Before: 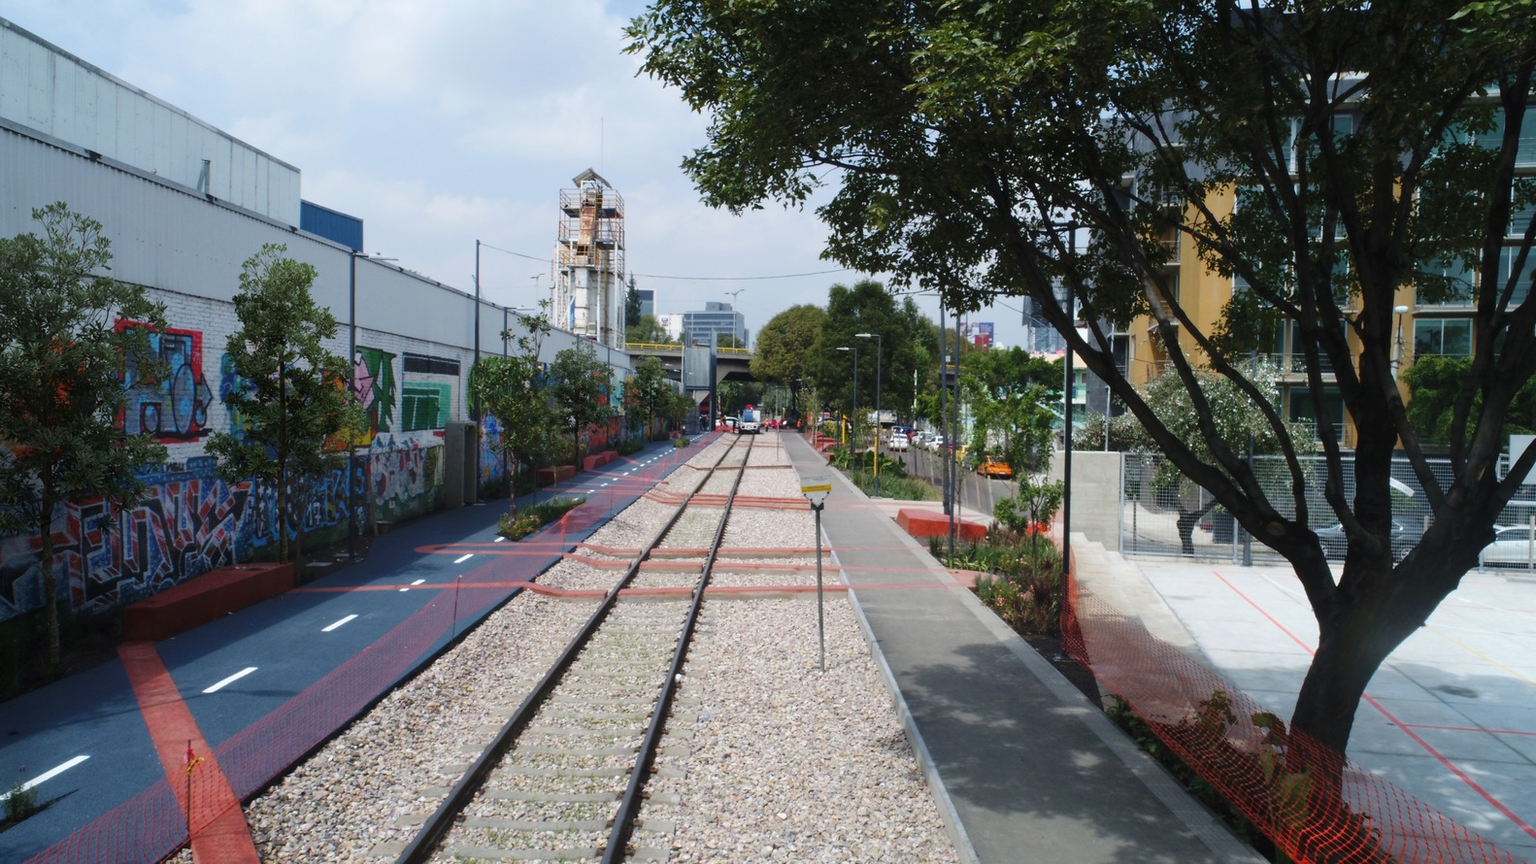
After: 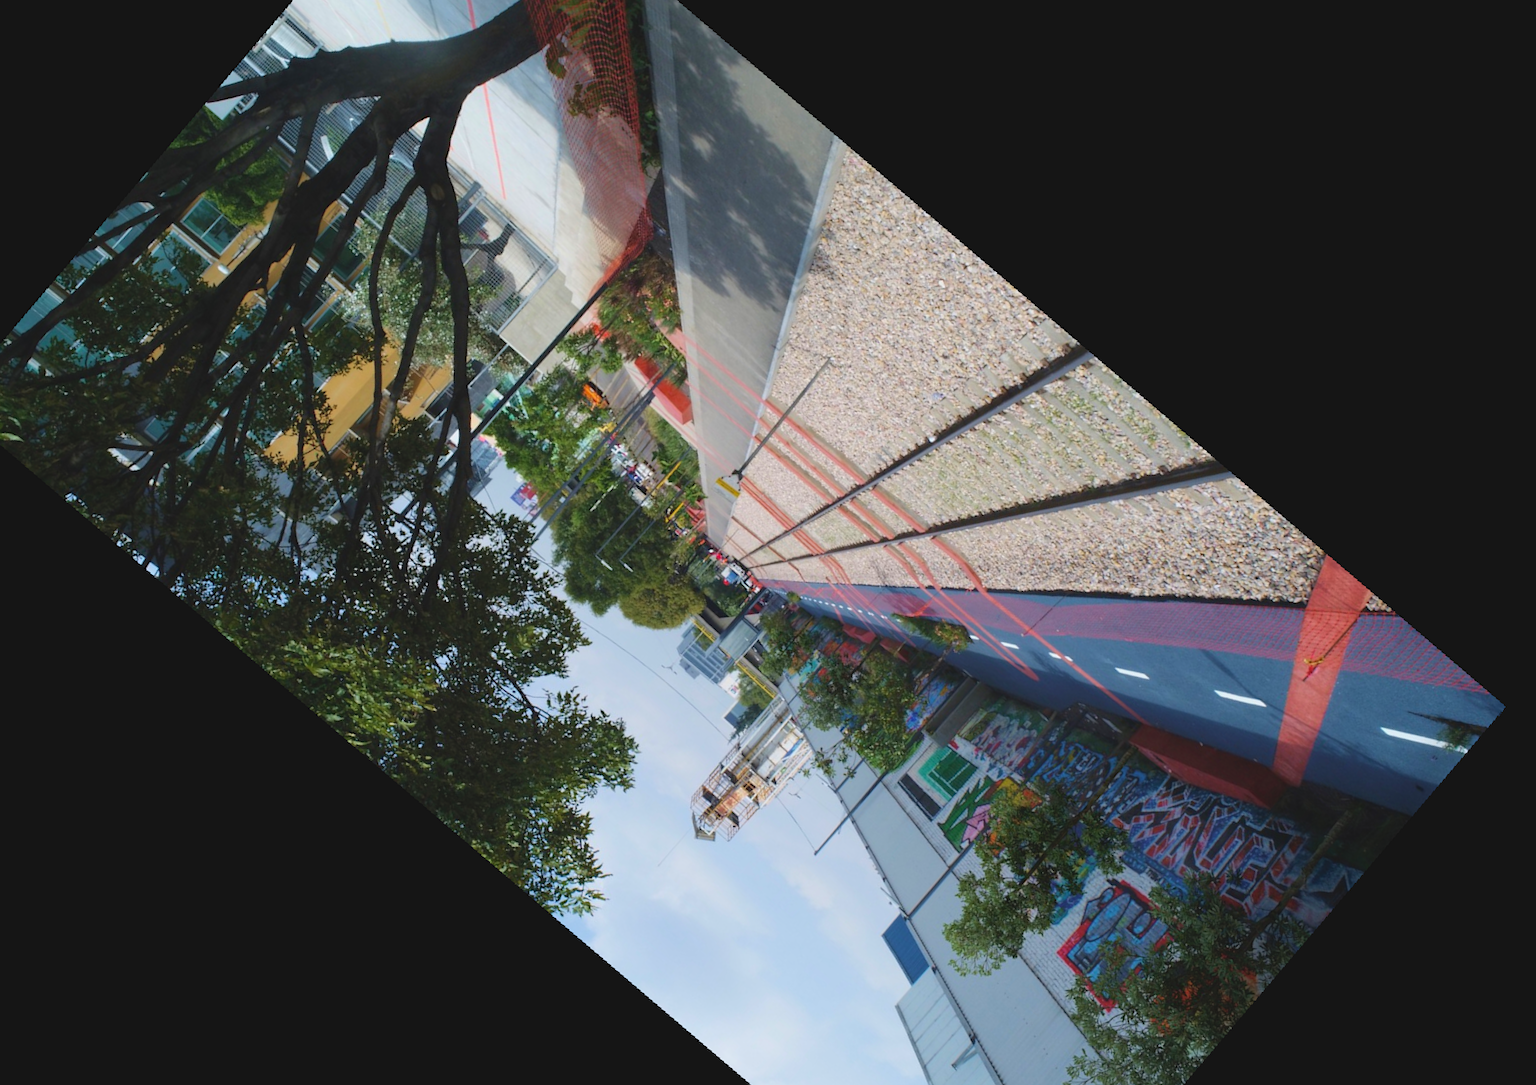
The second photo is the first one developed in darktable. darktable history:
contrast brightness saturation: contrast -0.1, brightness 0.05, saturation 0.08
rotate and perspective: rotation 9.12°, automatic cropping off
crop and rotate: angle 148.68°, left 9.111%, top 15.603%, right 4.588%, bottom 17.041%
velvia: on, module defaults
